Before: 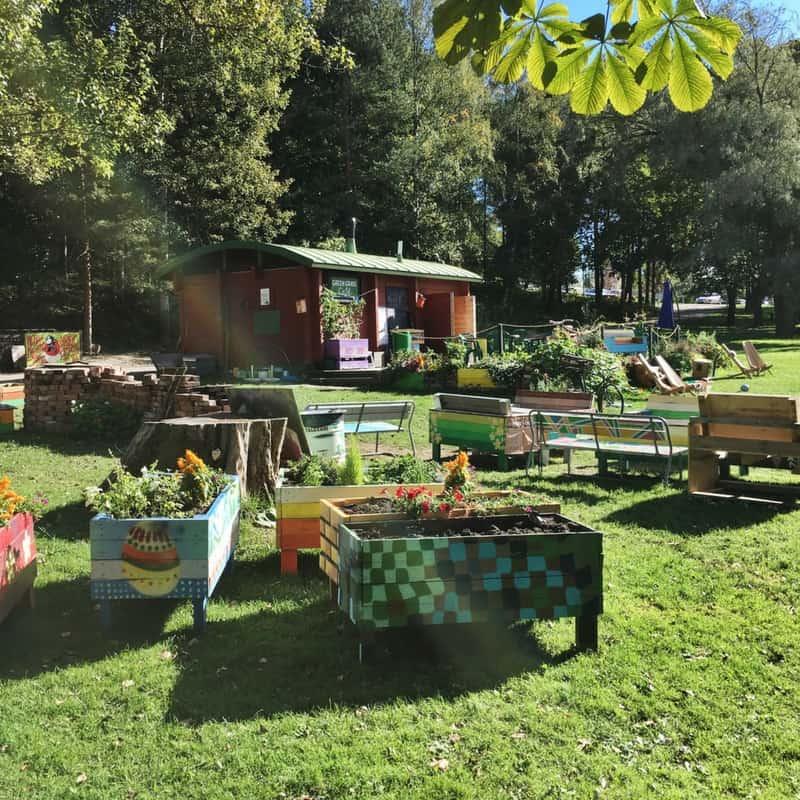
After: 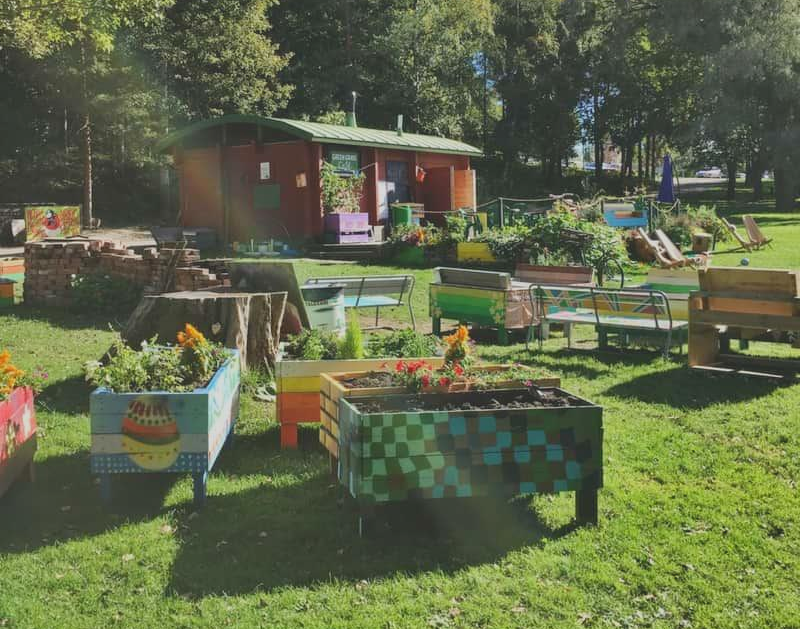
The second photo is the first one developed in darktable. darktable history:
crop and rotate: top 15.86%, bottom 5.497%
shadows and highlights: soften with gaussian
contrast brightness saturation: contrast -0.272
